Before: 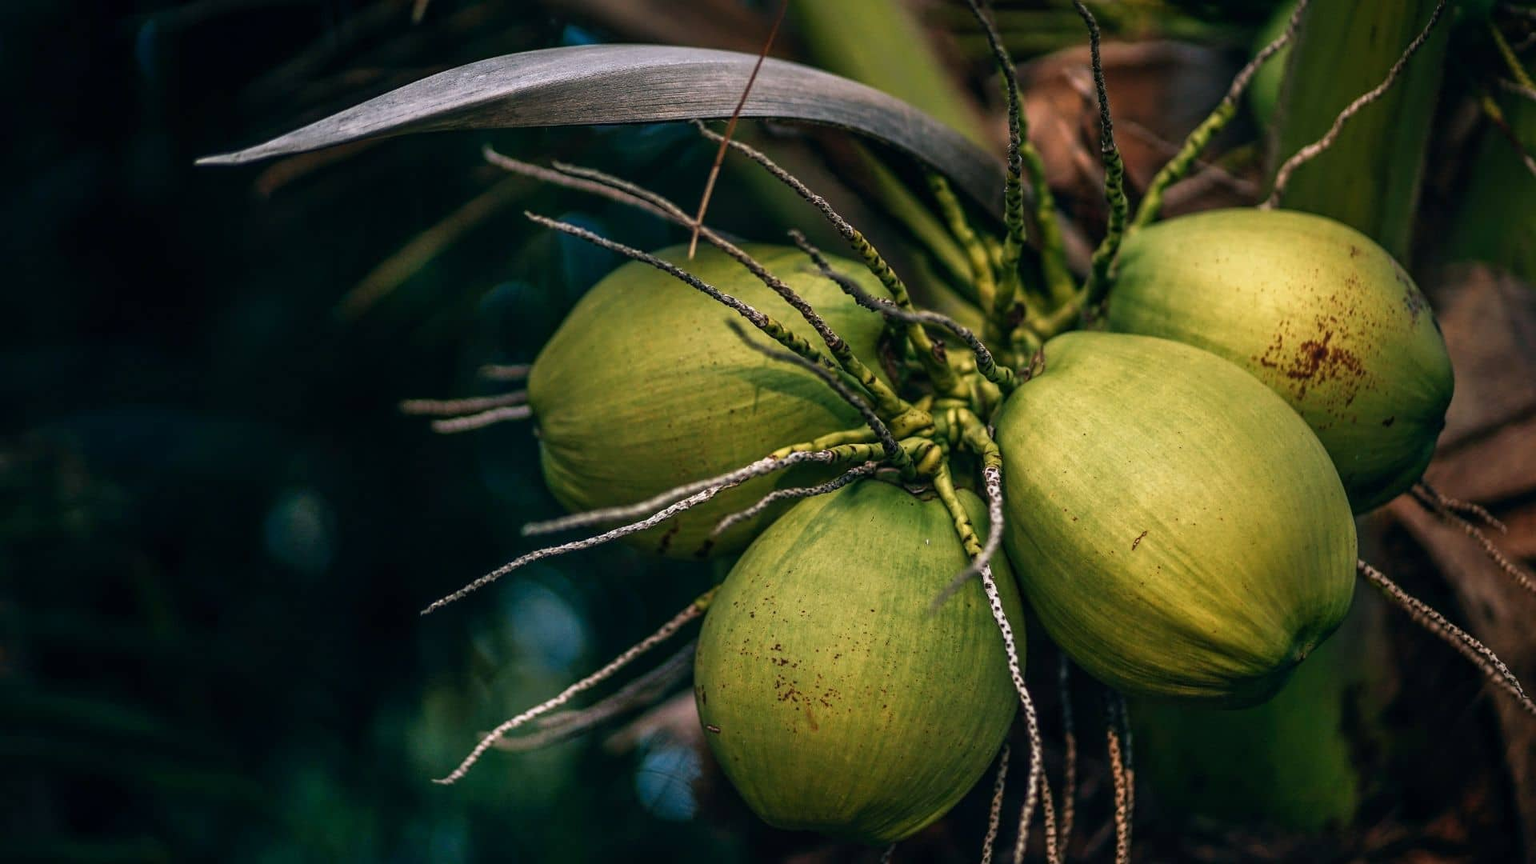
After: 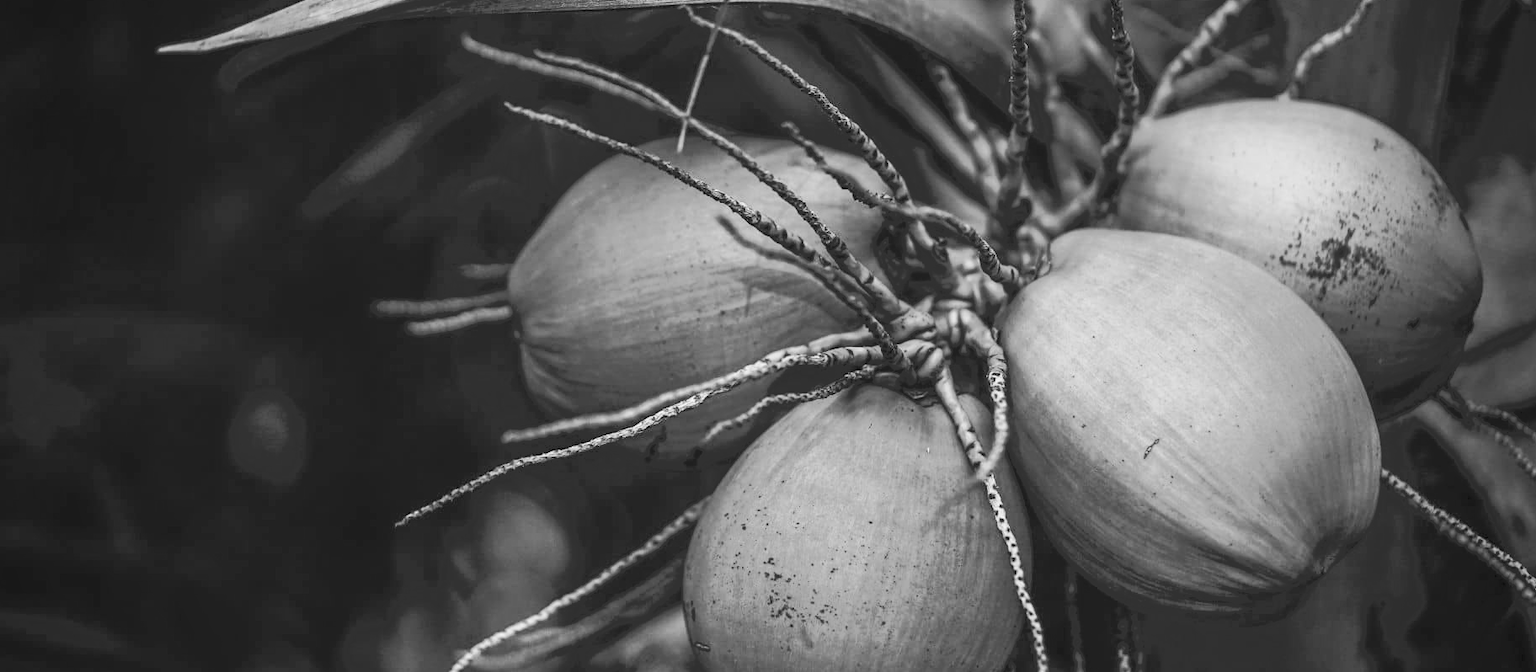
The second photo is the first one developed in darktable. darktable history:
crop and rotate: left 2.991%, top 13.302%, right 1.981%, bottom 12.636%
monochrome: on, module defaults
vignetting: on, module defaults
tone curve: curves: ch0 [(0, 0) (0.003, 0.055) (0.011, 0.111) (0.025, 0.126) (0.044, 0.169) (0.069, 0.215) (0.1, 0.199) (0.136, 0.207) (0.177, 0.259) (0.224, 0.327) (0.277, 0.361) (0.335, 0.431) (0.399, 0.501) (0.468, 0.589) (0.543, 0.683) (0.623, 0.73) (0.709, 0.796) (0.801, 0.863) (0.898, 0.921) (1, 1)], preserve colors none
